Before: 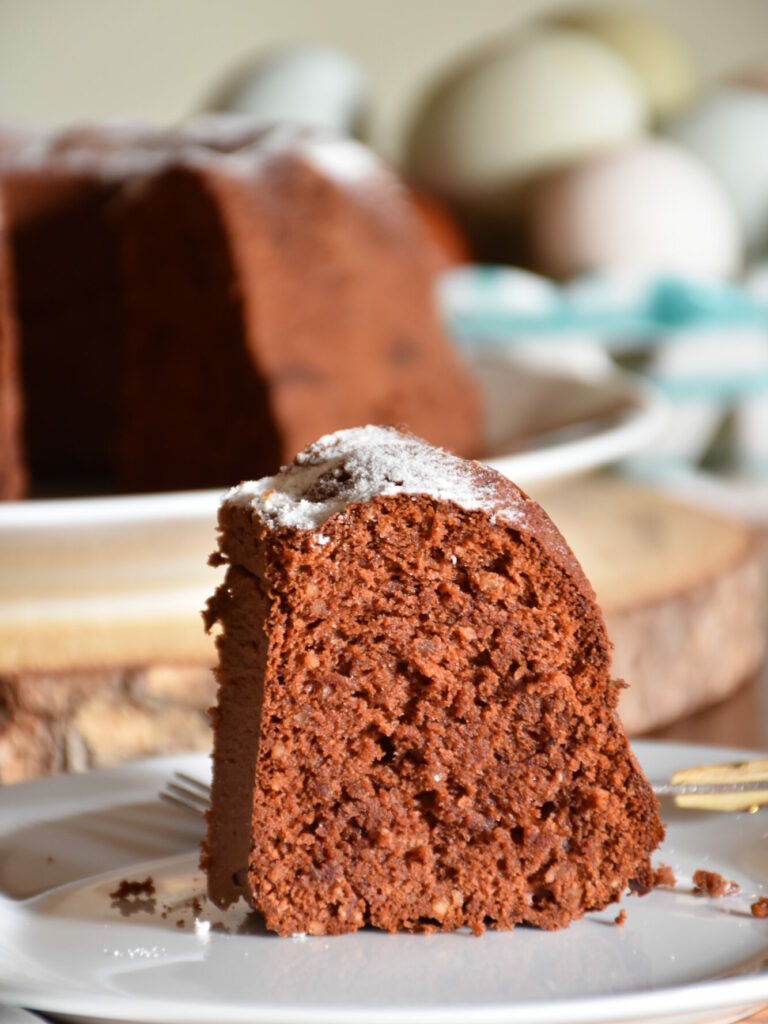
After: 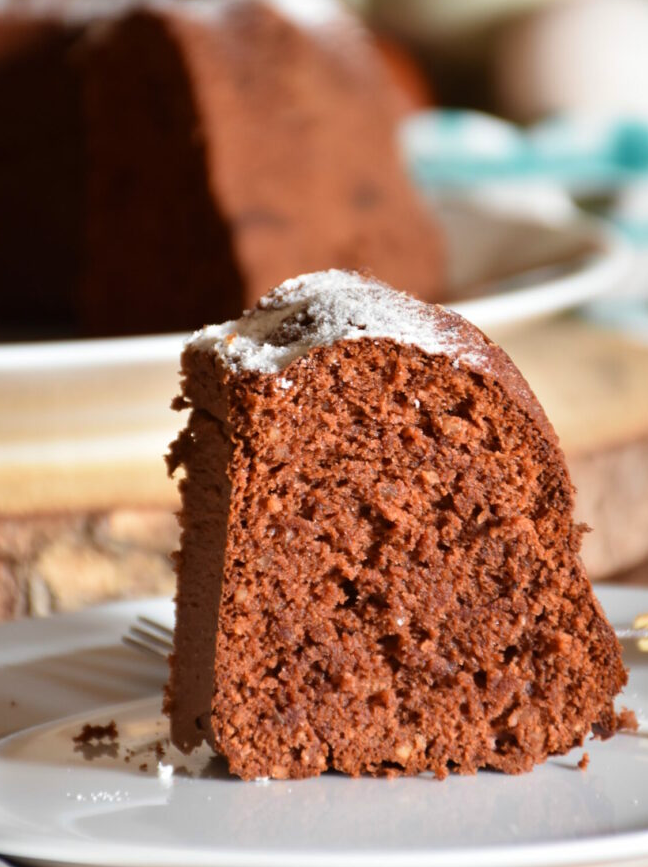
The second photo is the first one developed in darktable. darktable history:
crop and rotate: left 4.833%, top 15.259%, right 10.67%
velvia: strength 14.77%
